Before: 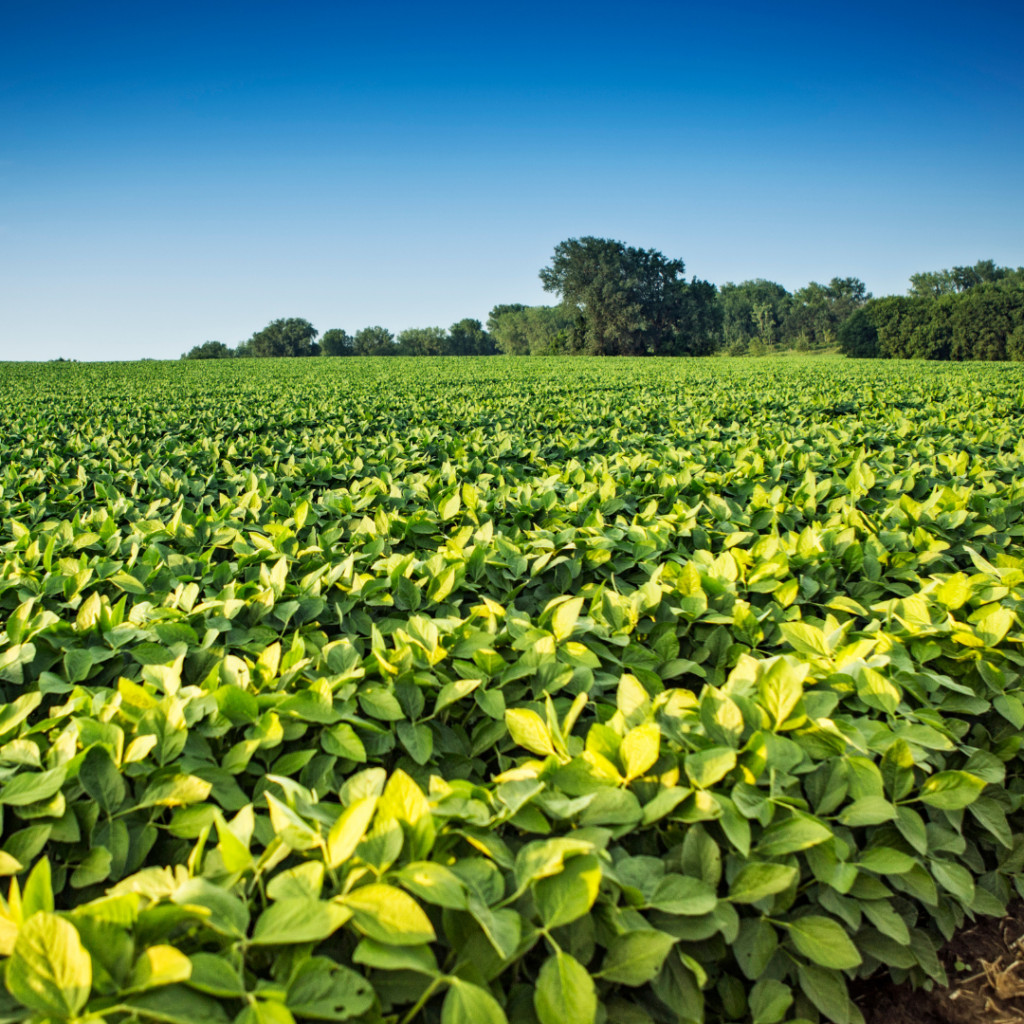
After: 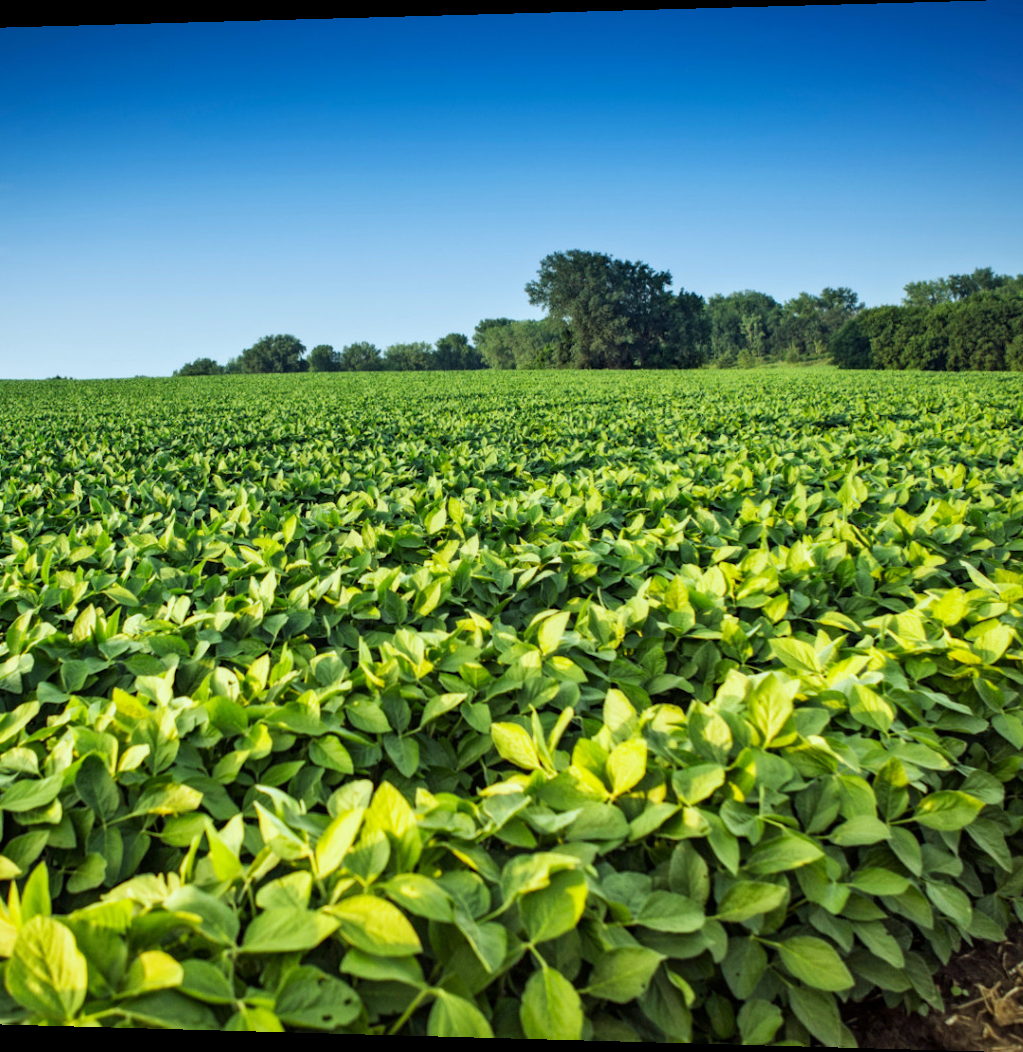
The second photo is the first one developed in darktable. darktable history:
white balance: red 0.925, blue 1.046
rotate and perspective: lens shift (horizontal) -0.055, automatic cropping off
